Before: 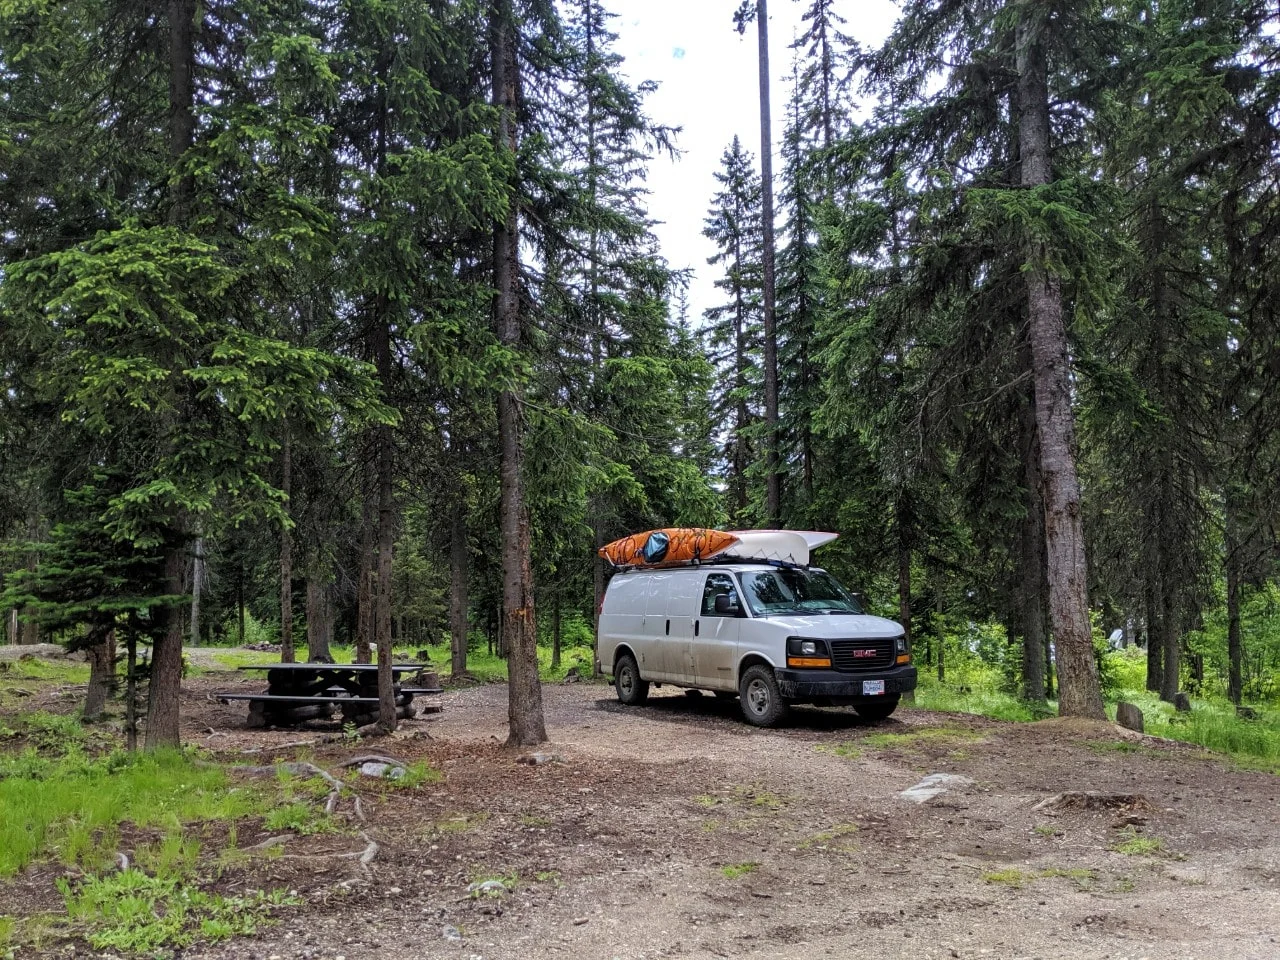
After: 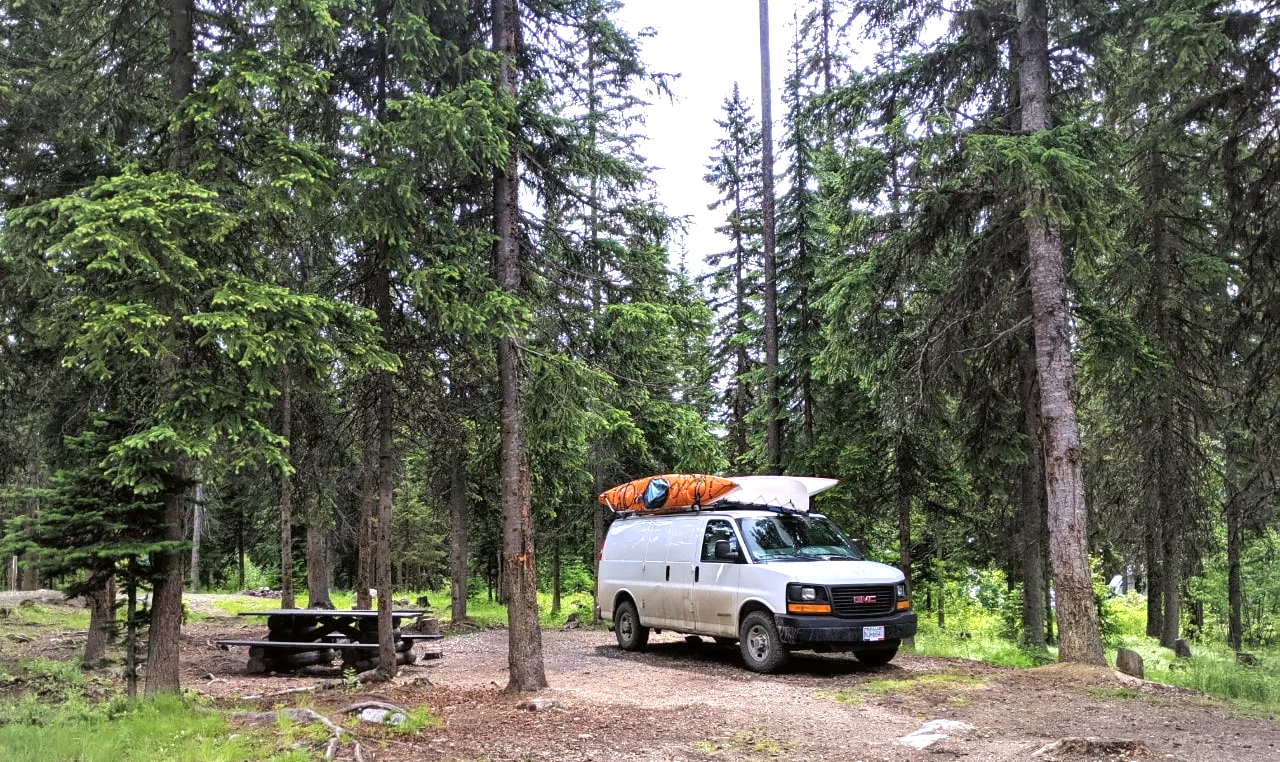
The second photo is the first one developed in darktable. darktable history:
crop and rotate: top 5.656%, bottom 14.961%
color correction: highlights a* 3.02, highlights b* -1.59, shadows a* -0.07, shadows b* 2.18, saturation 0.976
vignetting: brightness -0.202
exposure: black level correction -0.001, exposure 0.901 EV, compensate highlight preservation false
